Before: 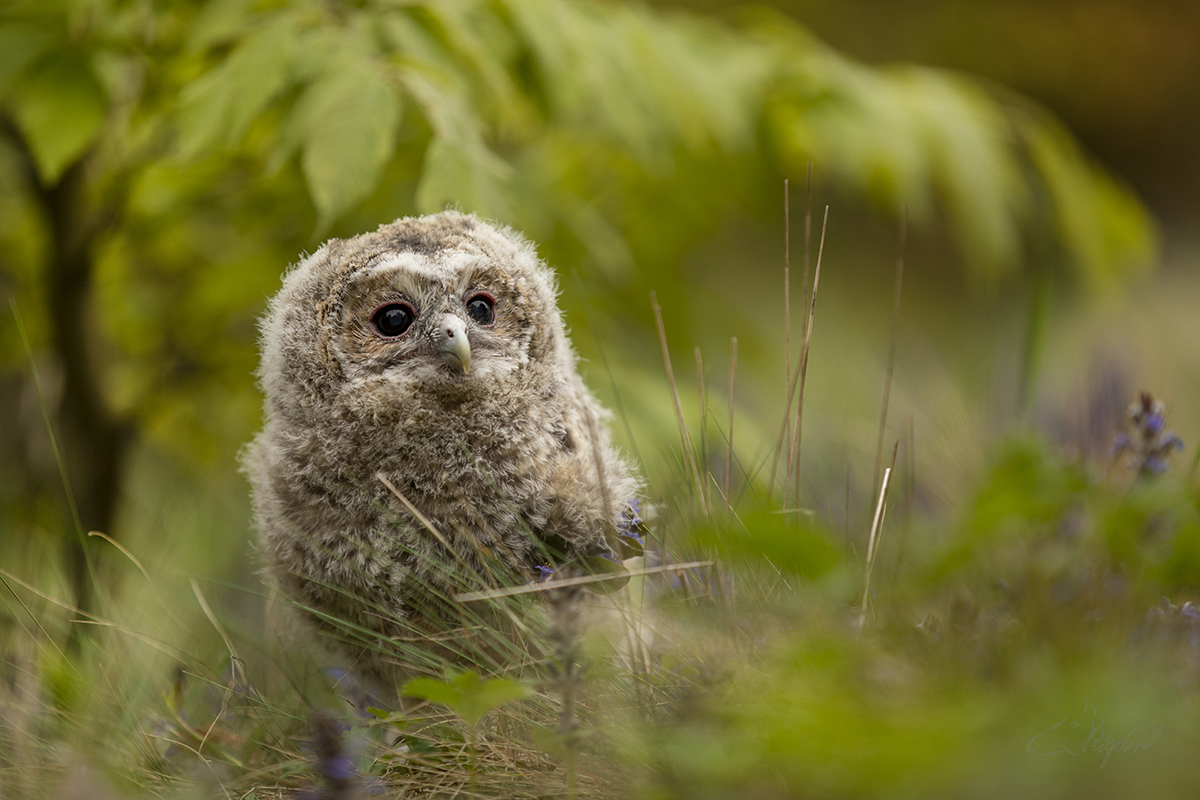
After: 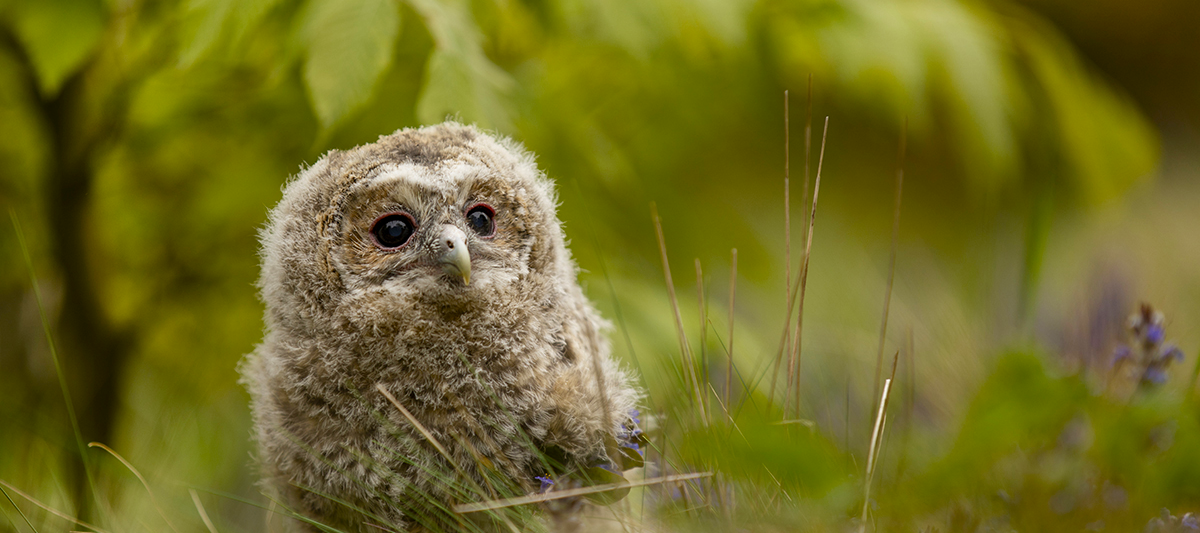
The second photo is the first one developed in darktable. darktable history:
velvia: strength 8.69%
color balance rgb: perceptual saturation grading › global saturation 20.849%, perceptual saturation grading › highlights -19.839%, perceptual saturation grading › shadows 29.249%
crop: top 11.16%, bottom 22.132%
